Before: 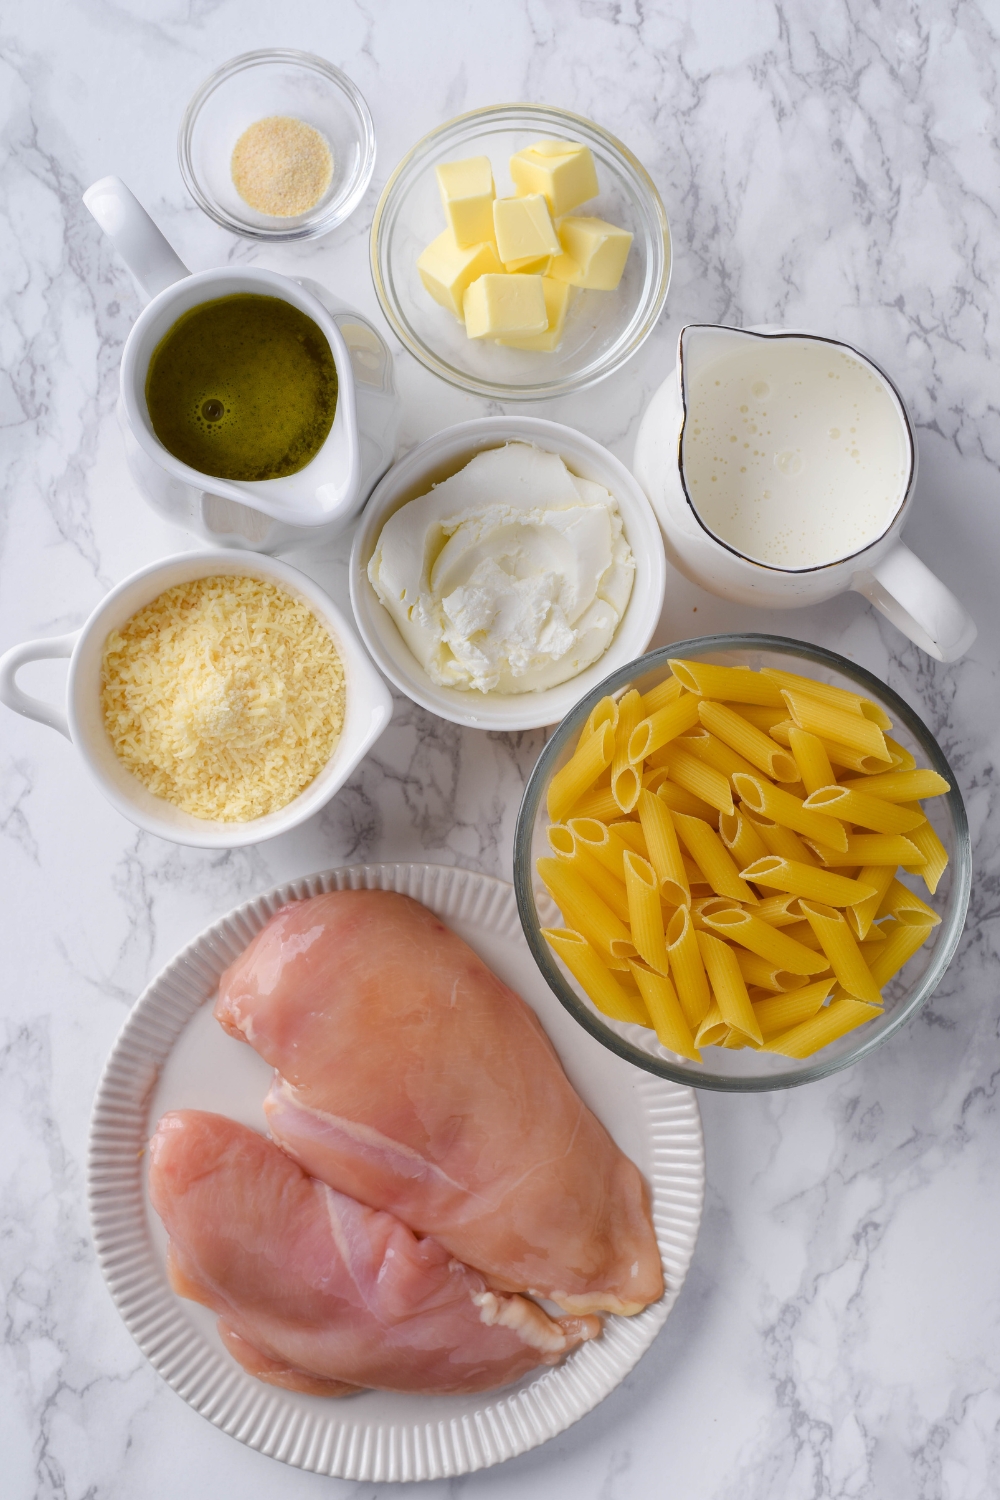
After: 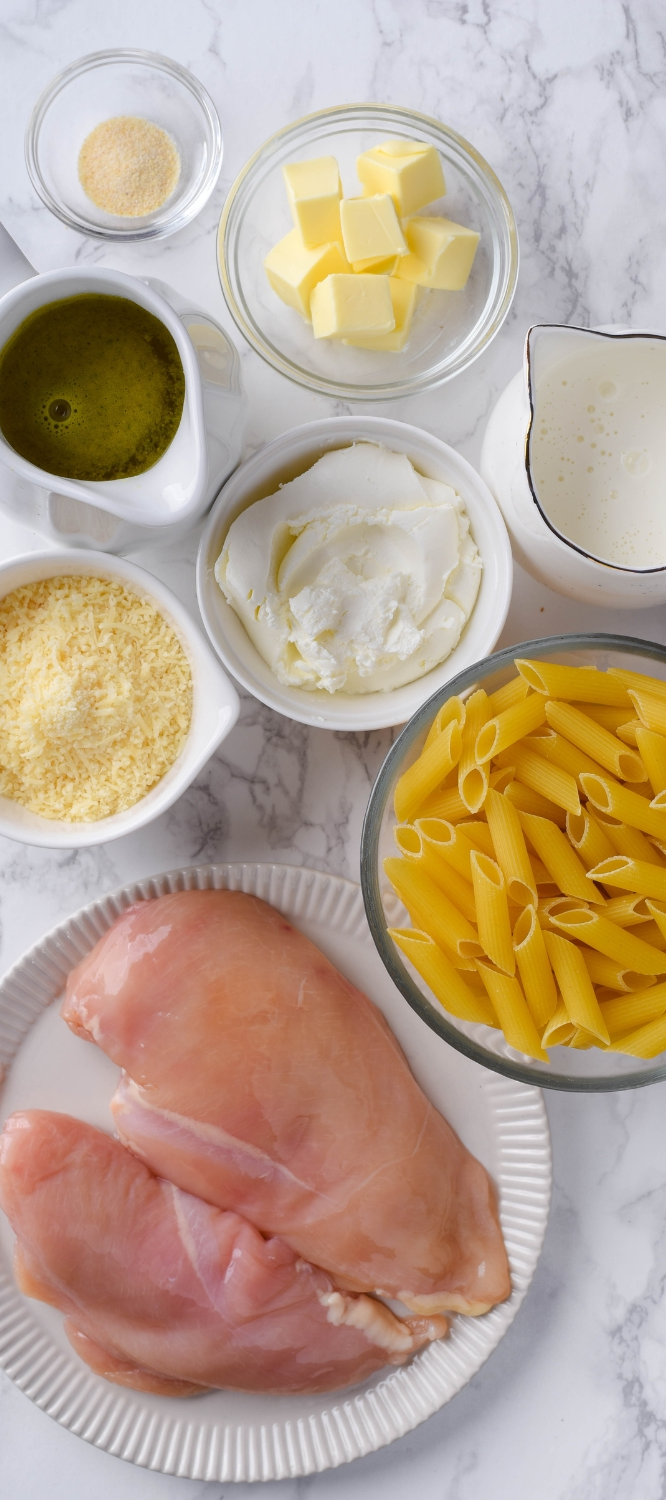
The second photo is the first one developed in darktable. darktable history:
crop and rotate: left 15.379%, right 17.937%
